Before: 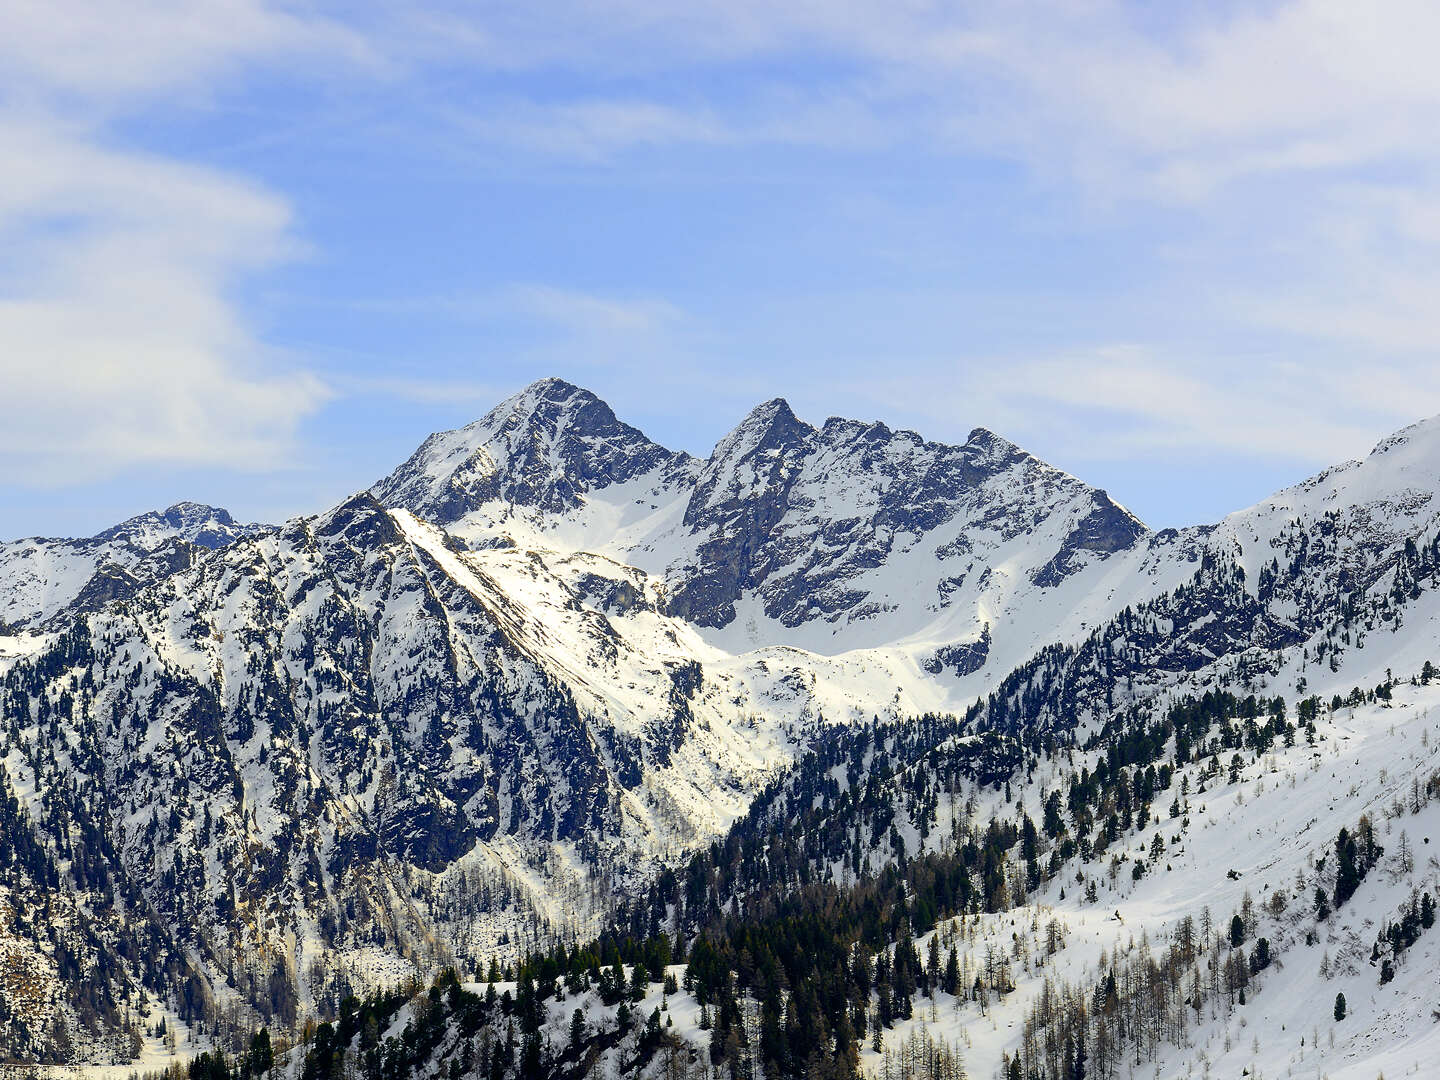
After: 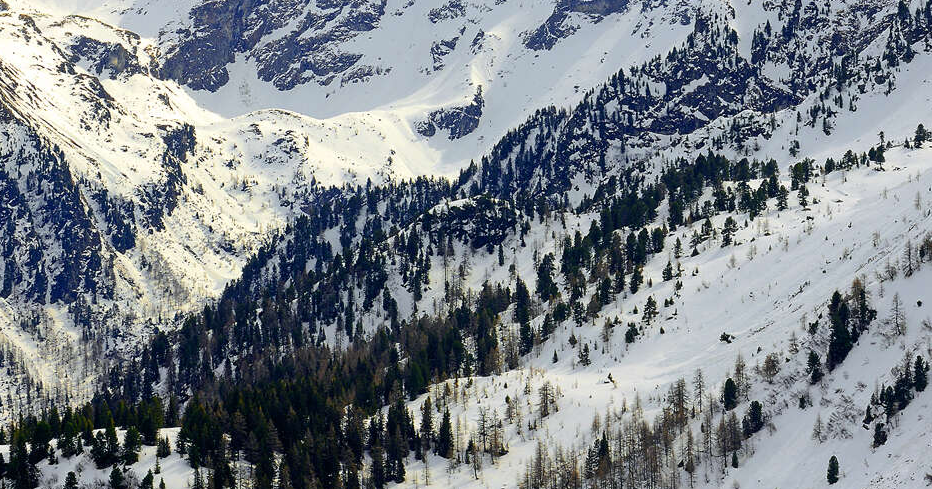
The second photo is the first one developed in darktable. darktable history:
crop and rotate: left 35.256%, top 49.805%, bottom 4.852%
levels: levels [0, 0.499, 1]
